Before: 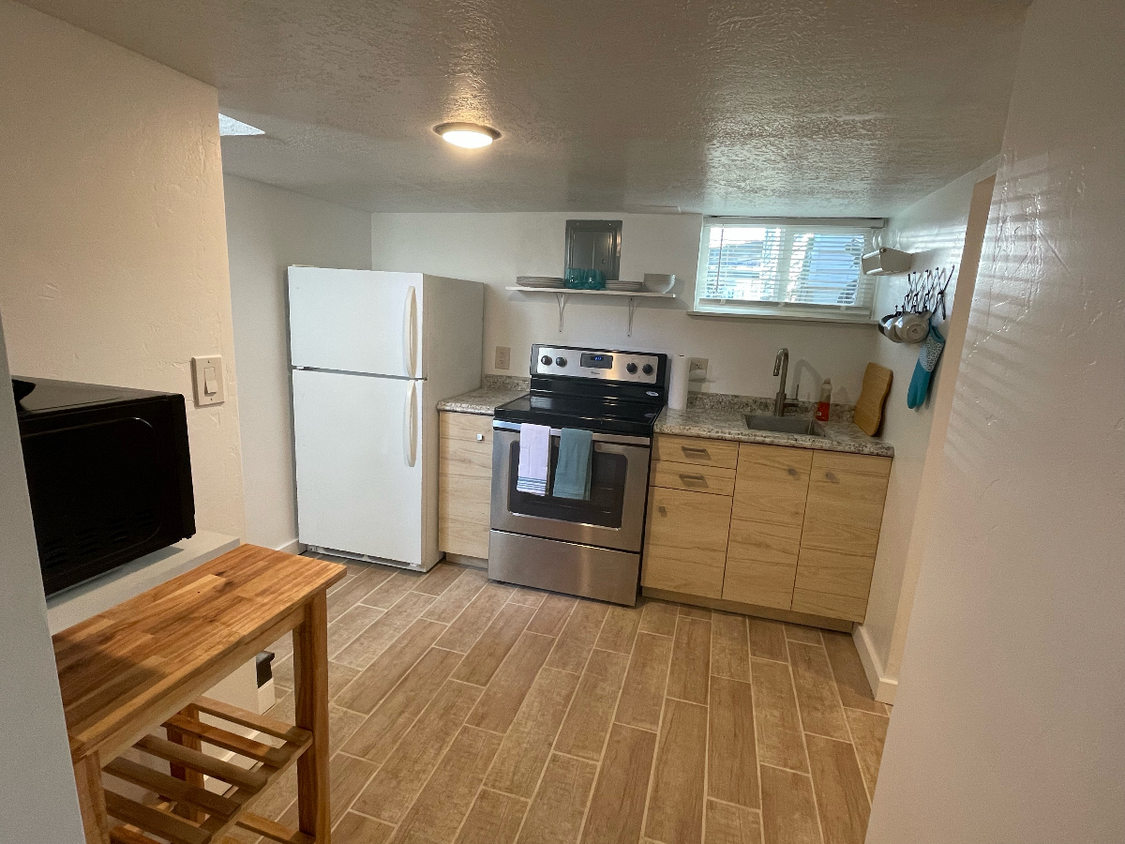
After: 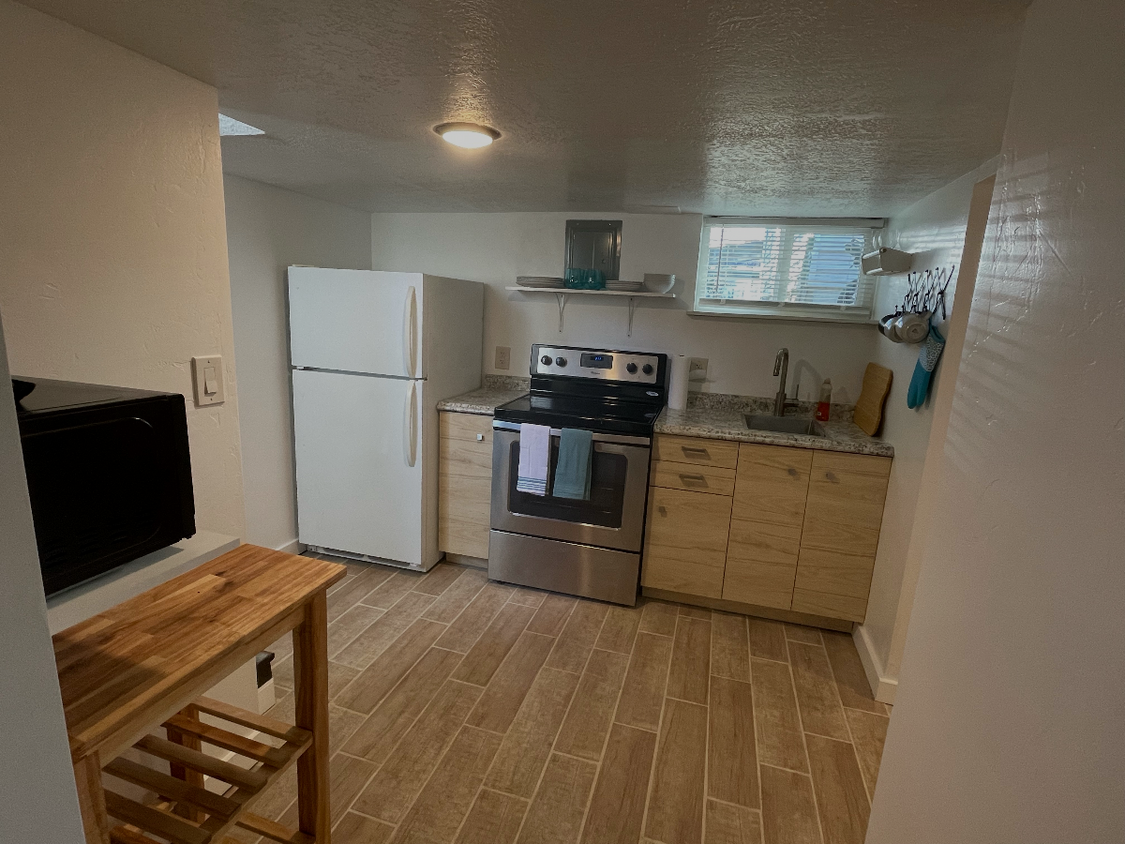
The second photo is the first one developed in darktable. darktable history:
exposure: black level correction 0, exposure -0.773 EV, compensate exposure bias true, compensate highlight preservation false
